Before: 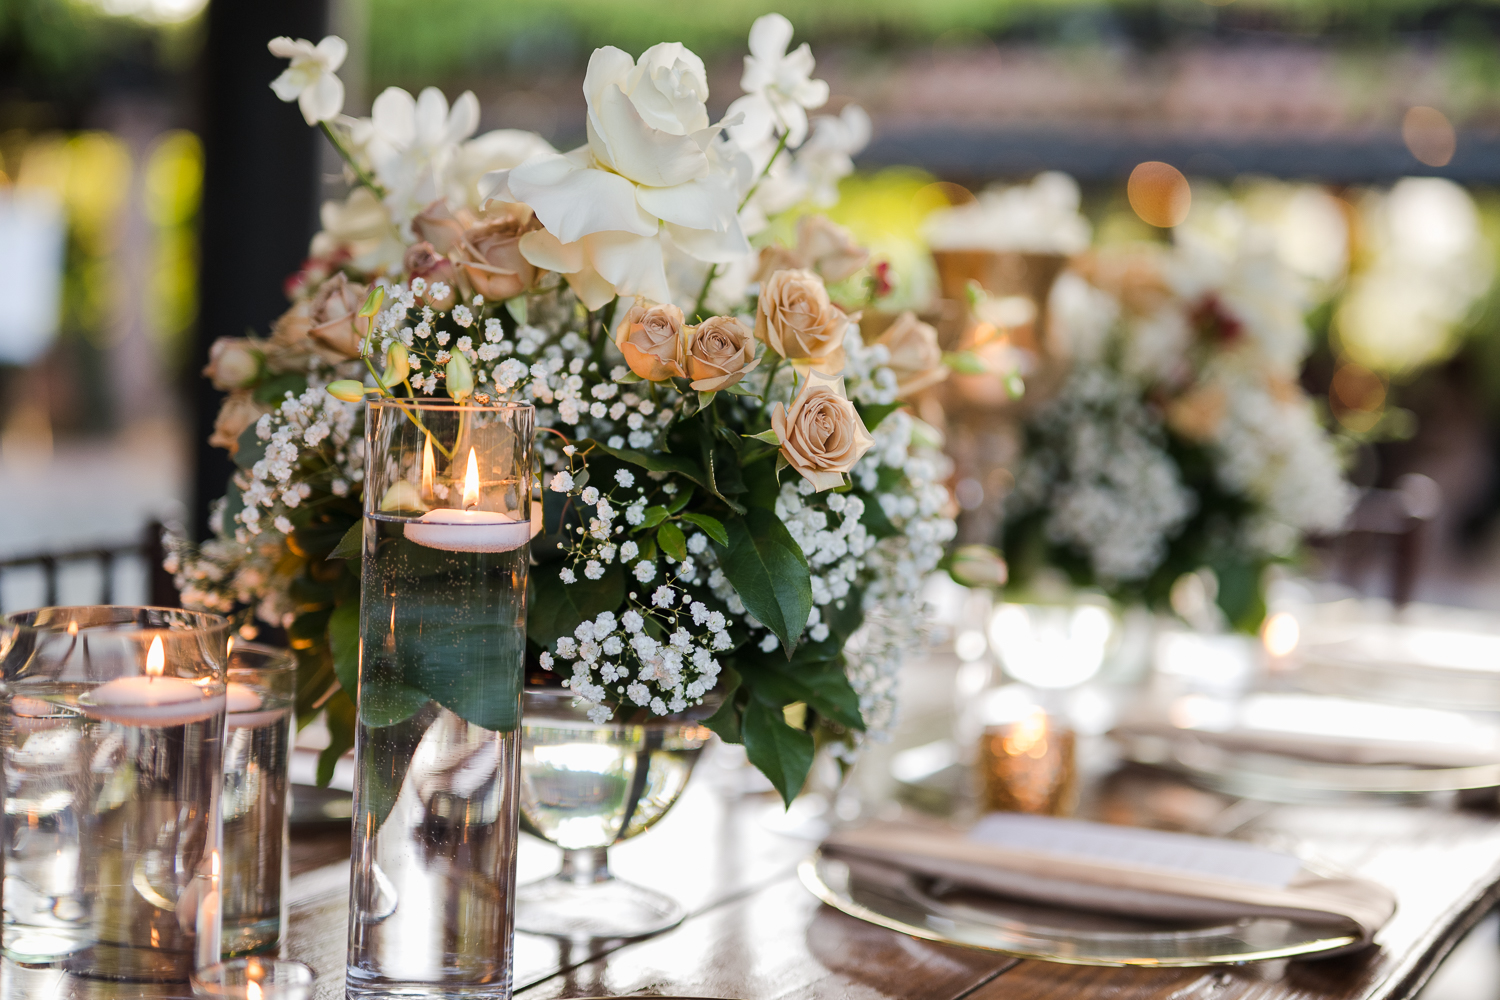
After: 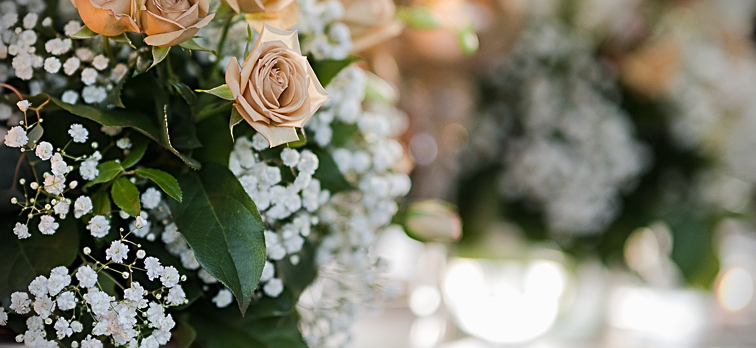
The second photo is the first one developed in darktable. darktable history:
crop: left 36.41%, top 34.53%, right 13.189%, bottom 30.574%
sharpen: on, module defaults
vignetting: fall-off start 87.64%, fall-off radius 23.67%
